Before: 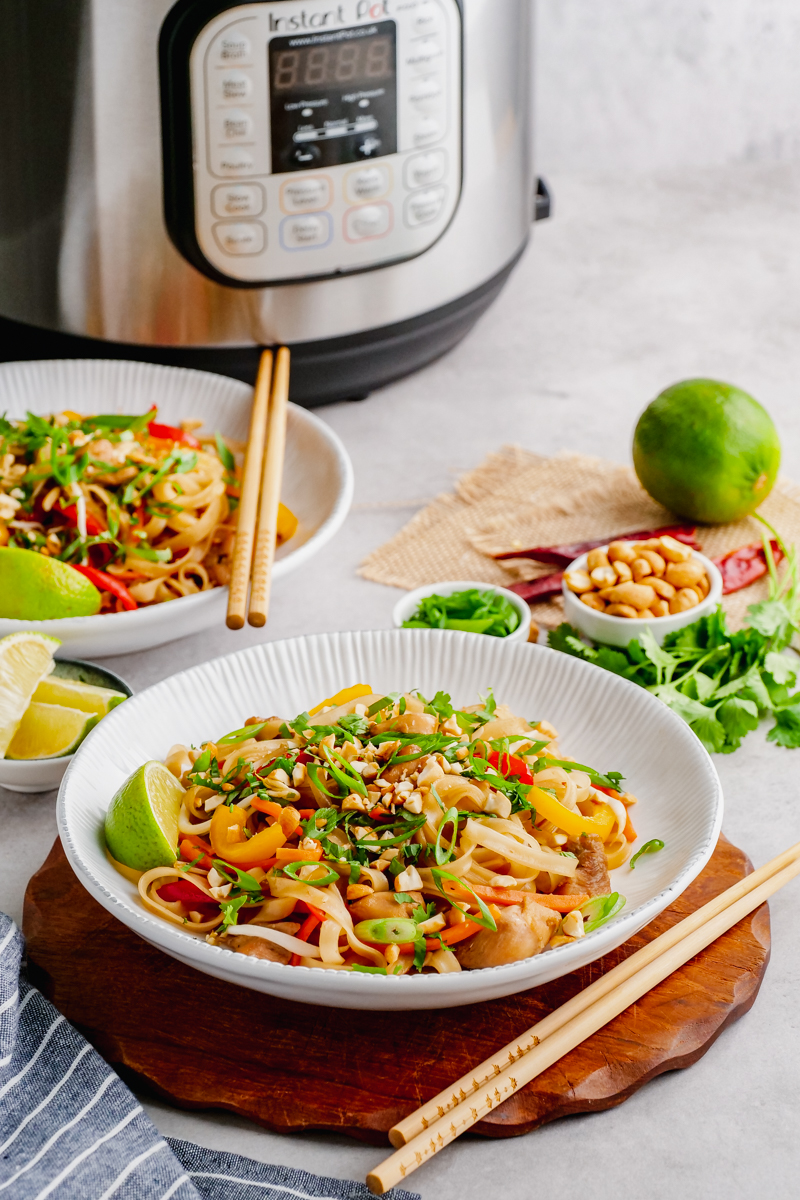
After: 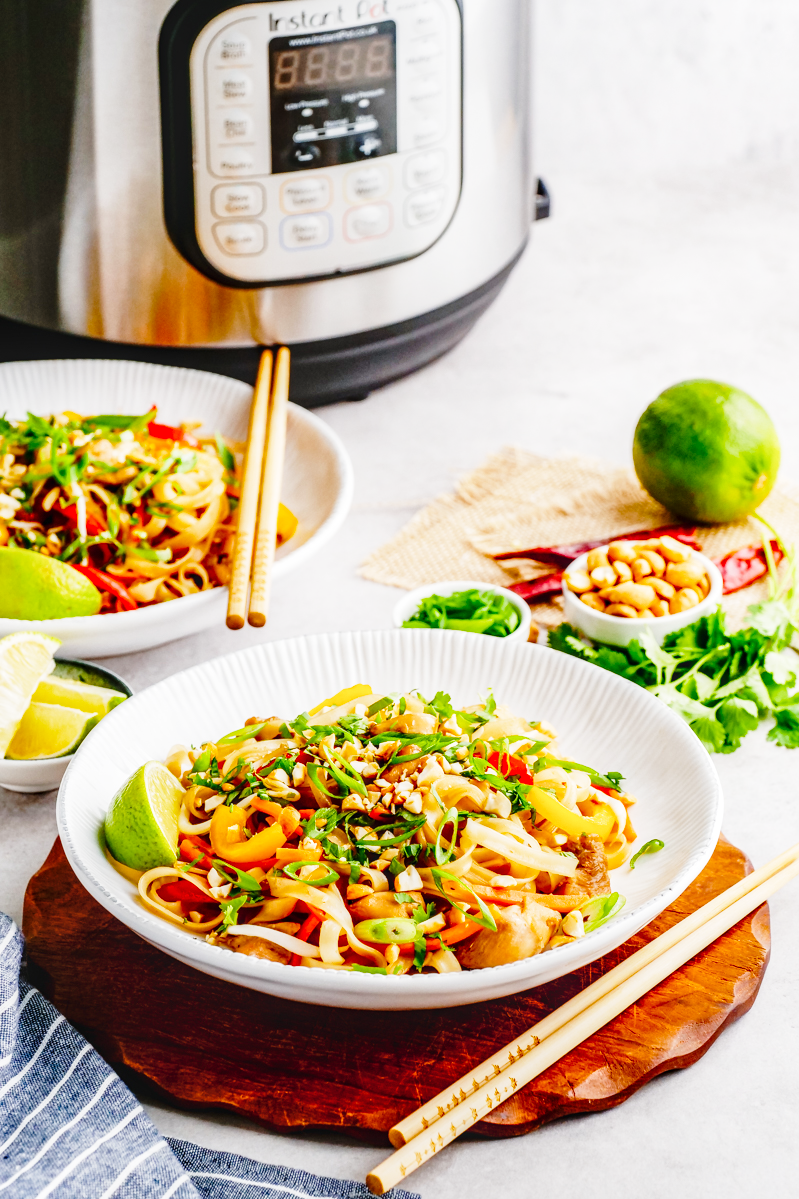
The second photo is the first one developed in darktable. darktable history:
tone equalizer: on, module defaults
base curve: curves: ch0 [(0, 0) (0.028, 0.03) (0.121, 0.232) (0.46, 0.748) (0.859, 0.968) (1, 1)], preserve colors none
color balance rgb: perceptual saturation grading › global saturation 20%, perceptual saturation grading › highlights -25%, perceptual saturation grading › shadows 25%
local contrast: on, module defaults
